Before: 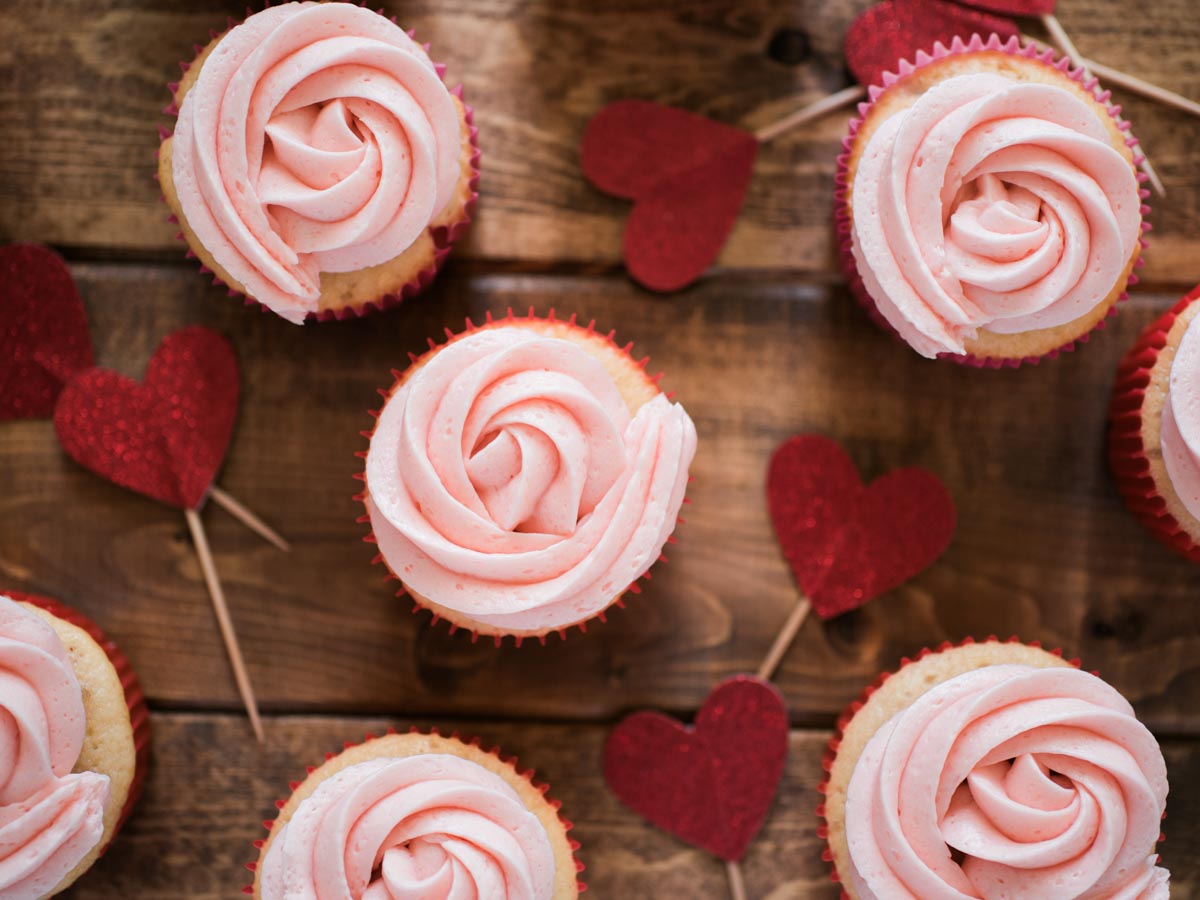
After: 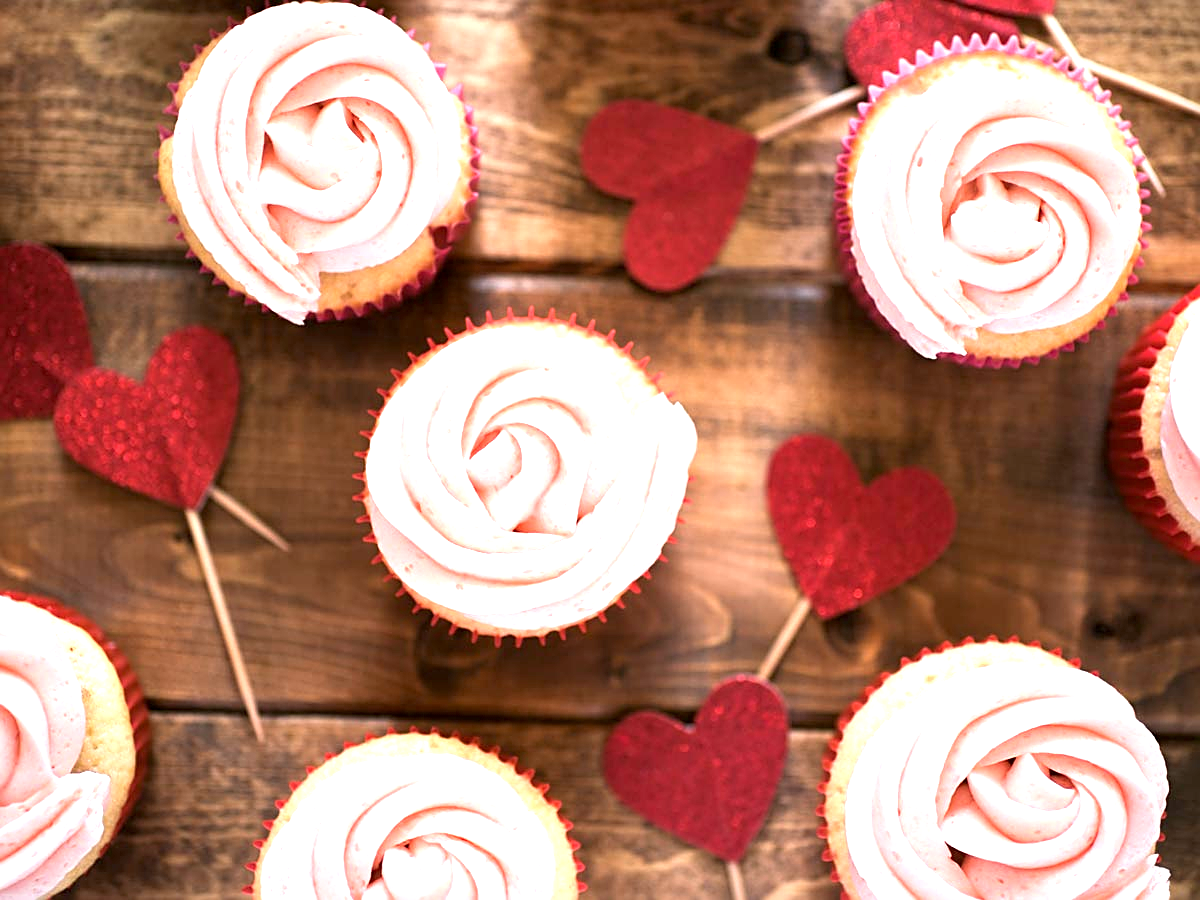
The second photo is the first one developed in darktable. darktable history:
sharpen: on, module defaults
exposure: black level correction 0.001, exposure 1.307 EV, compensate highlight preservation false
